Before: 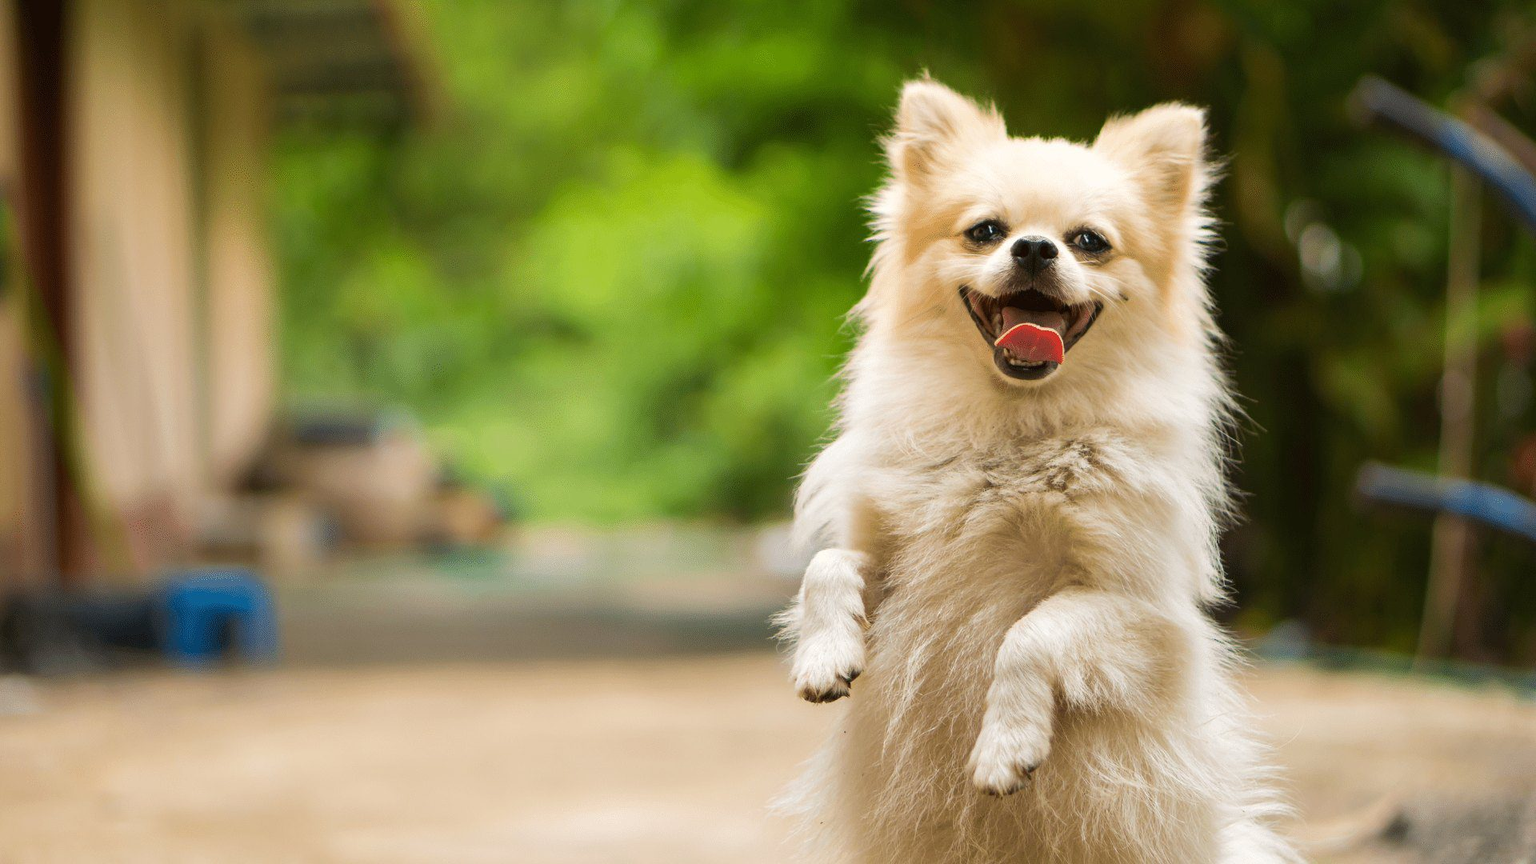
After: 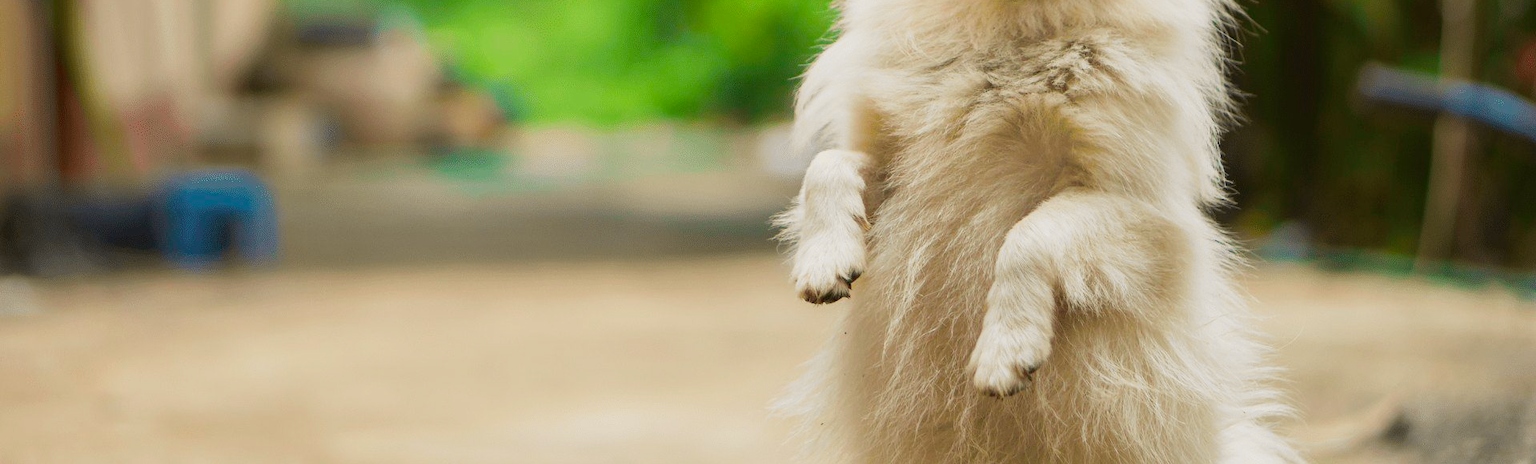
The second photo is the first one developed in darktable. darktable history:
crop and rotate: top 46.237%
tone curve: curves: ch0 [(0, 0.036) (0.053, 0.068) (0.211, 0.217) (0.519, 0.513) (0.847, 0.82) (0.991, 0.914)]; ch1 [(0, 0) (0.276, 0.206) (0.412, 0.353) (0.482, 0.475) (0.495, 0.5) (0.509, 0.502) (0.563, 0.57) (0.667, 0.672) (0.788, 0.809) (1, 1)]; ch2 [(0, 0) (0.438, 0.456) (0.473, 0.47) (0.503, 0.503) (0.523, 0.528) (0.562, 0.571) (0.612, 0.61) (0.679, 0.72) (1, 1)], color space Lab, independent channels, preserve colors none
